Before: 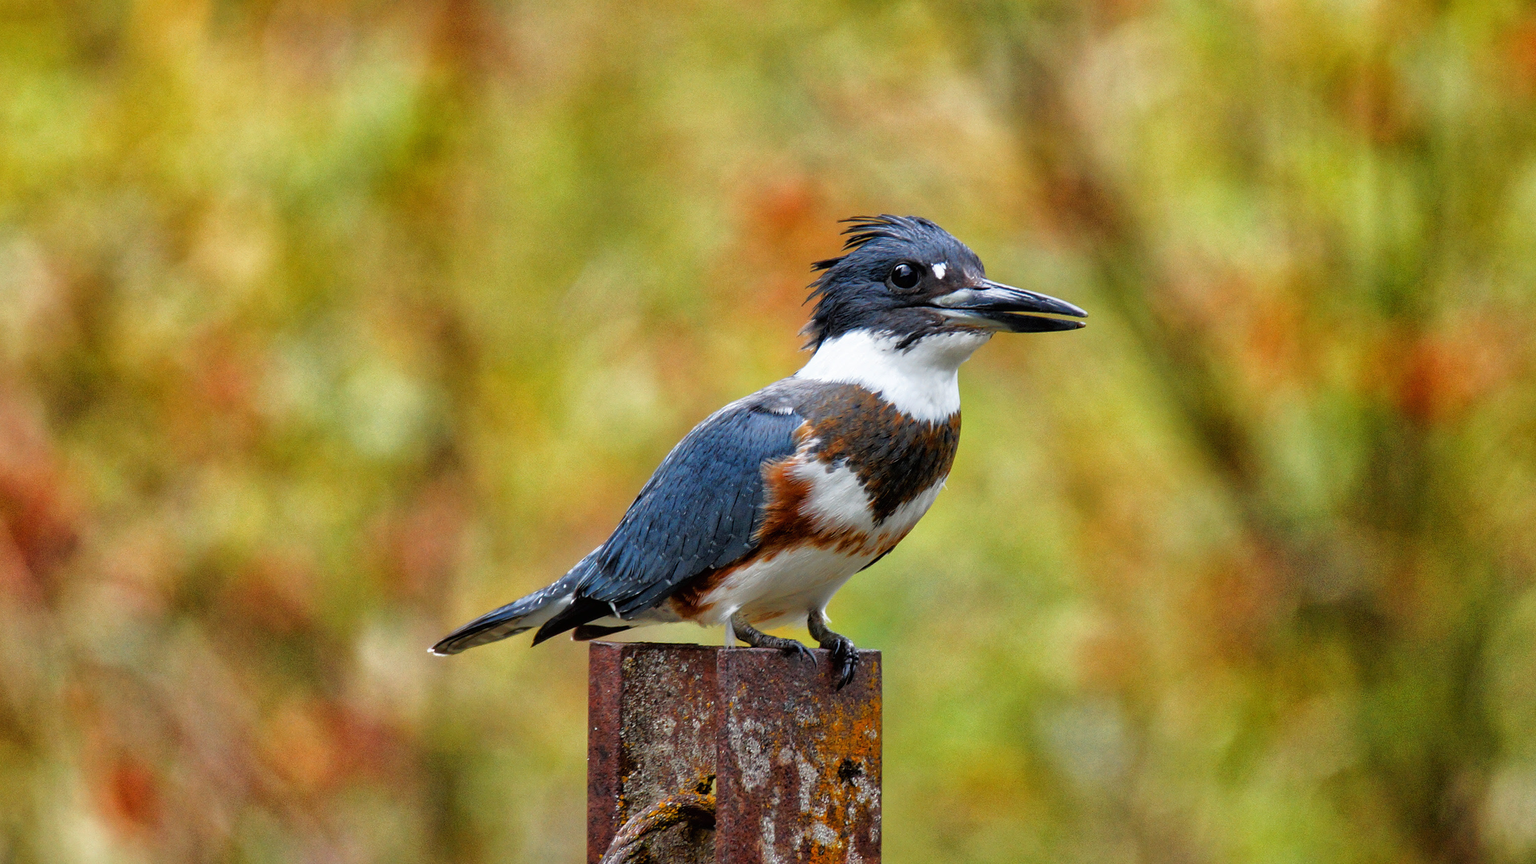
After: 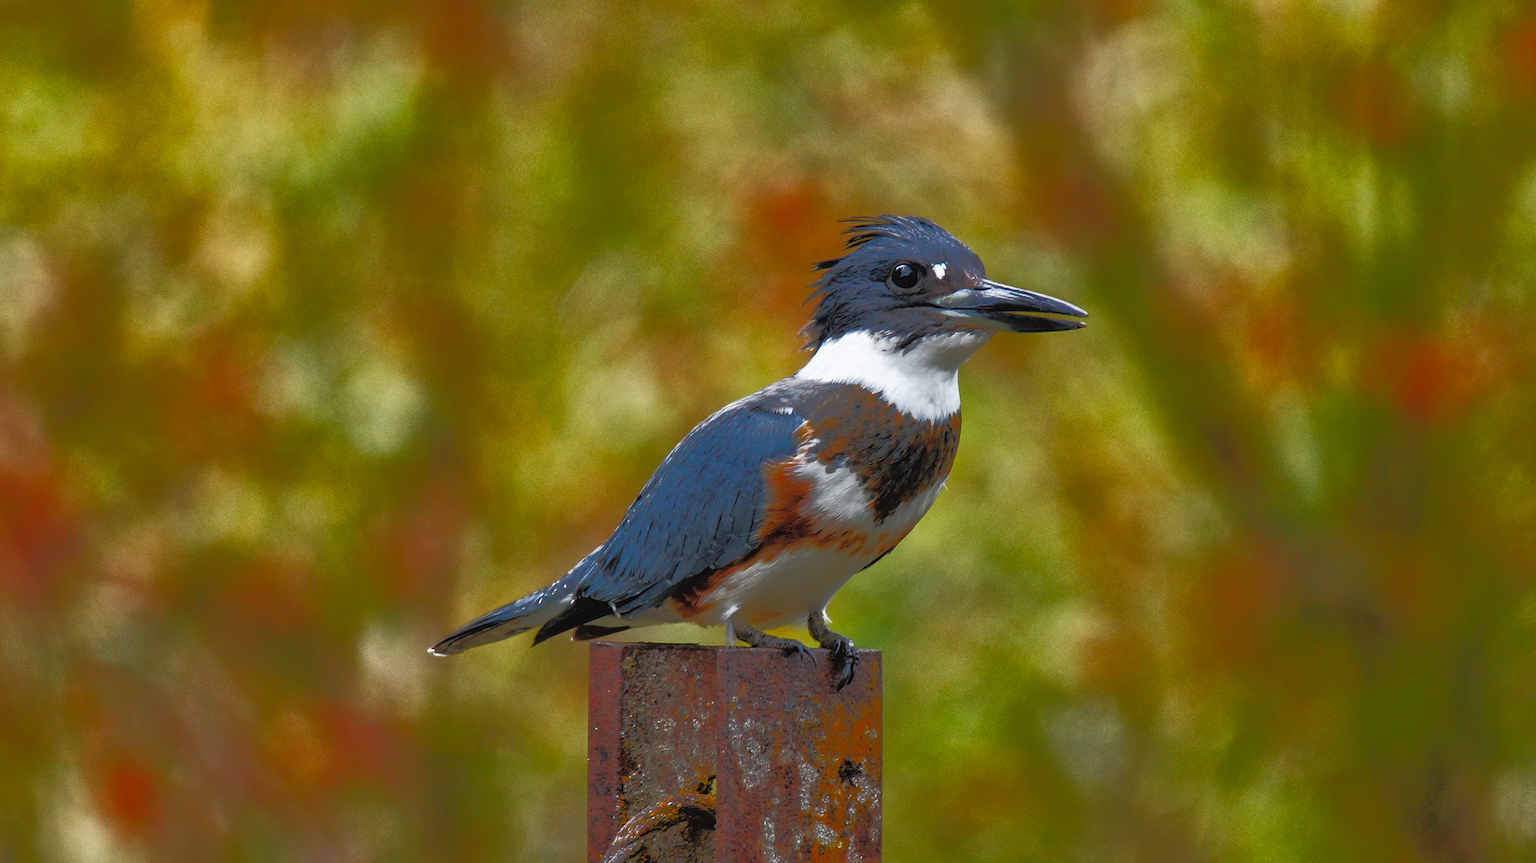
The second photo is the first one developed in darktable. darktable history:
tone curve: curves: ch0 [(0, 0) (0.003, 0.032) (0.53, 0.368) (0.901, 0.866) (1, 1)], color space Lab, independent channels, preserve colors none
